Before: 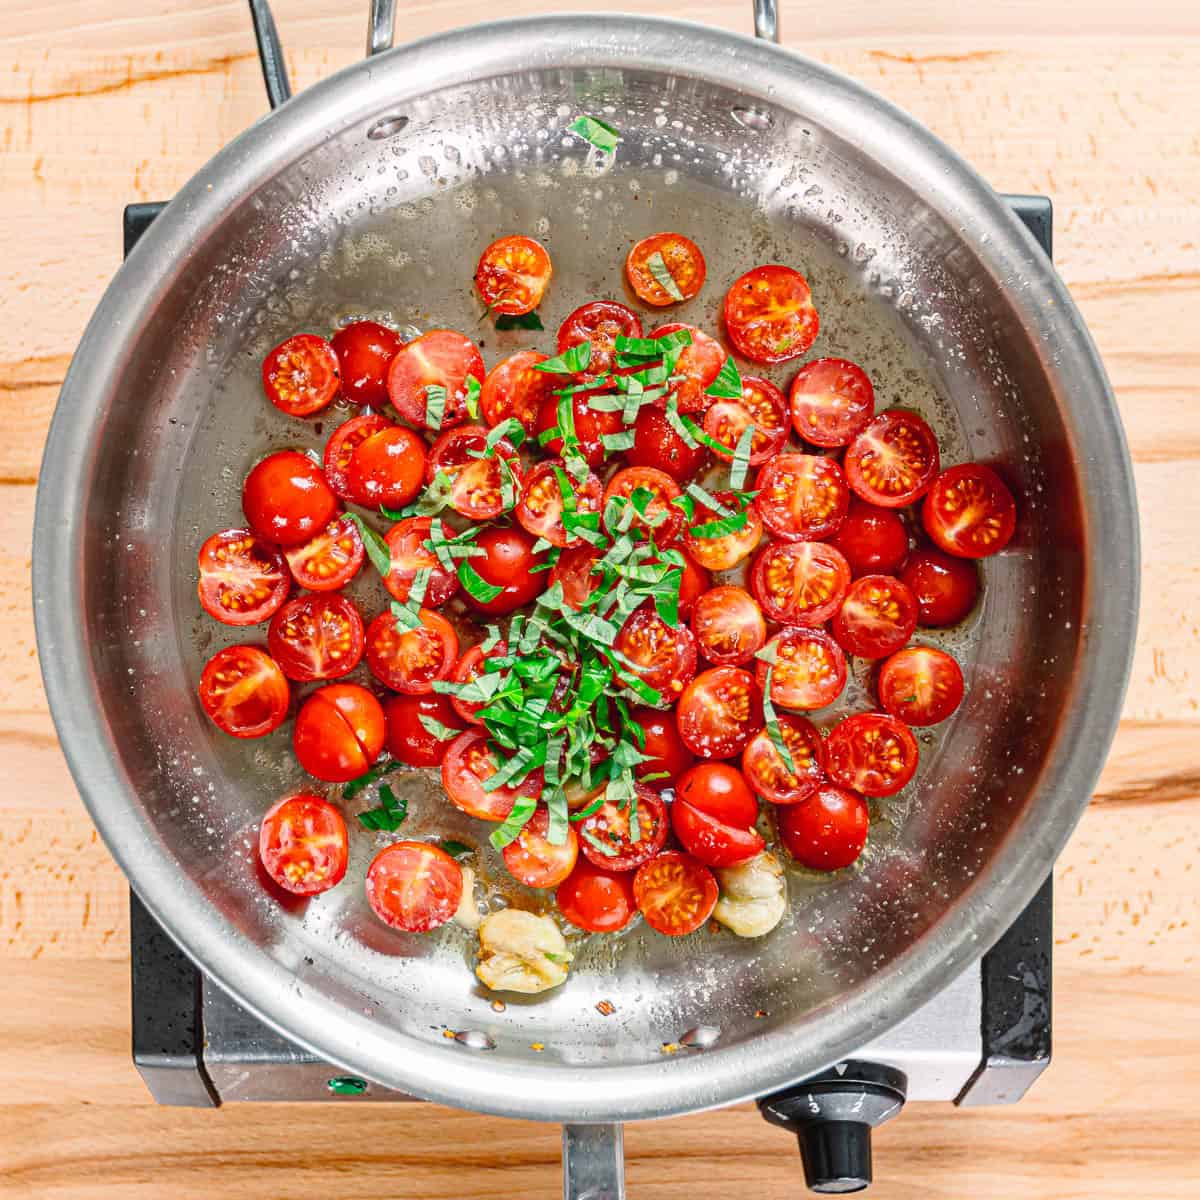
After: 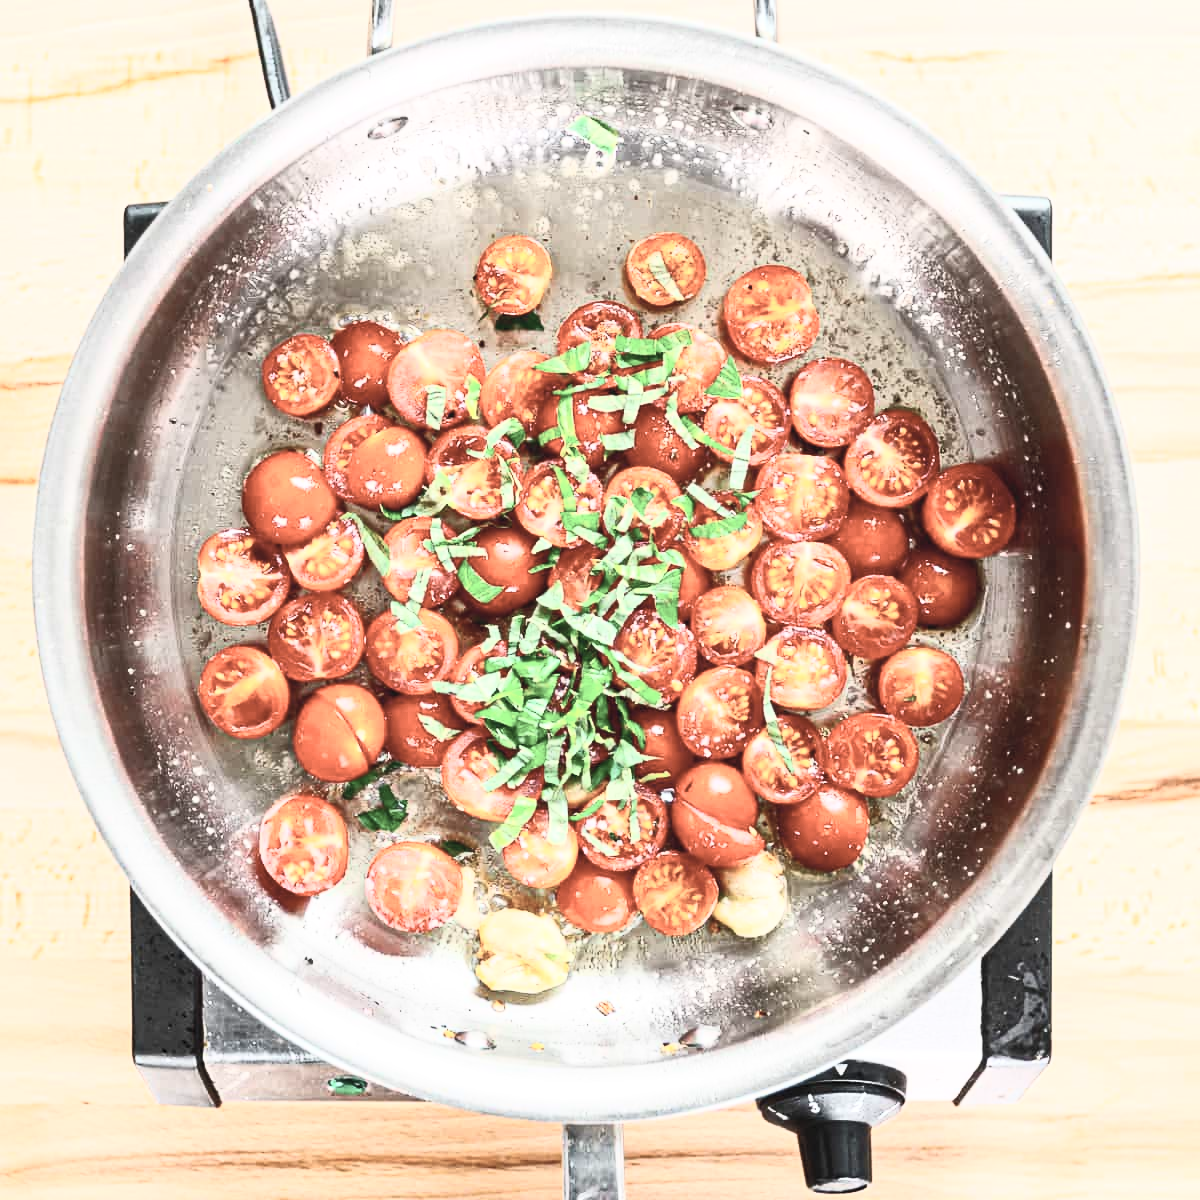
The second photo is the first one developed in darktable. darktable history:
contrast brightness saturation: contrast 0.582, brightness 0.57, saturation -0.338
